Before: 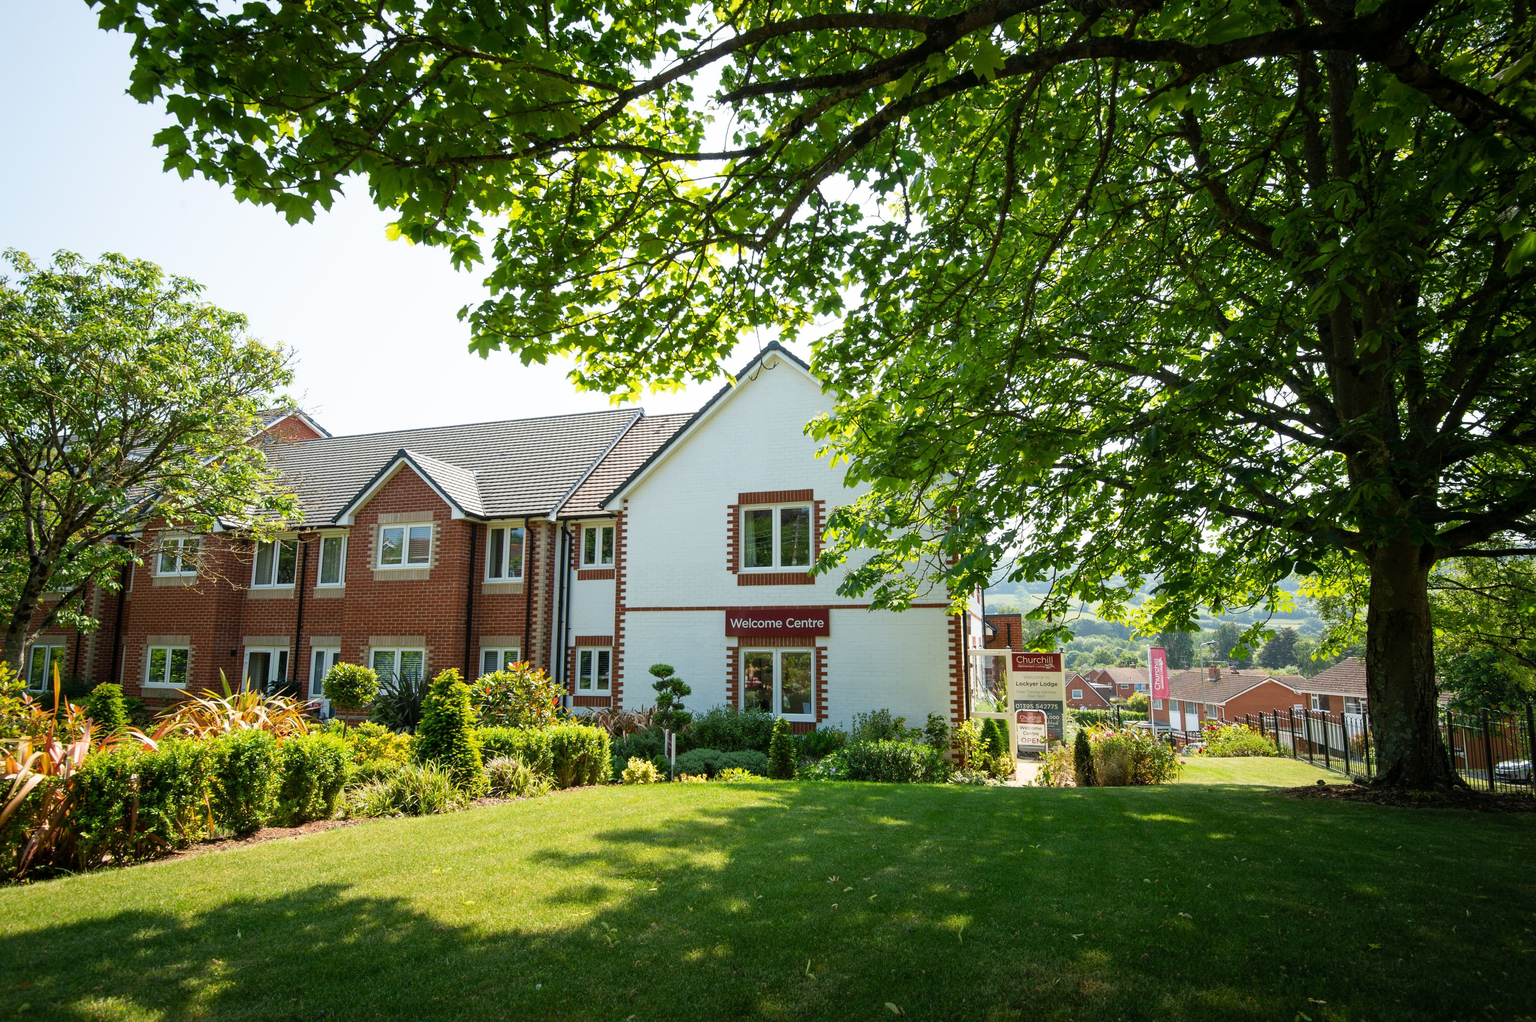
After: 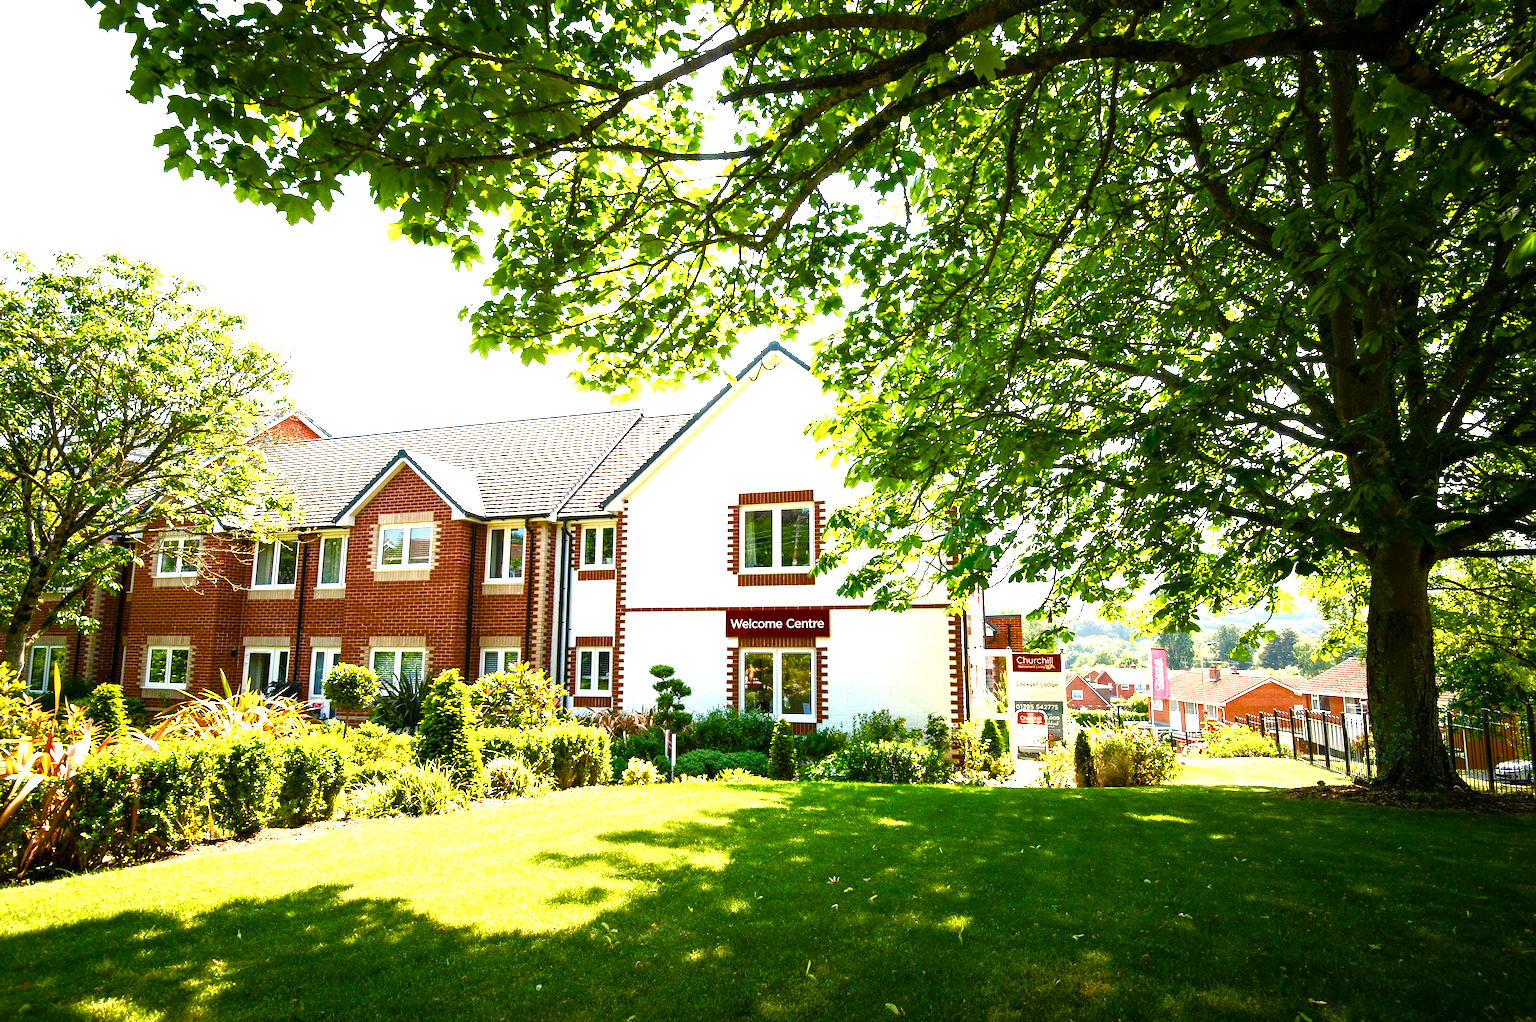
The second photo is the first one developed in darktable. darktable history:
exposure: black level correction 0, exposure 1.016 EV, compensate highlight preservation false
color balance rgb: highlights gain › chroma 1.343%, highlights gain › hue 57.03°, linear chroma grading › global chroma 15.278%, perceptual saturation grading › global saturation 0.39%, perceptual saturation grading › highlights -16.916%, perceptual saturation grading › mid-tones 32.939%, perceptual saturation grading › shadows 50.53%, perceptual brilliance grading › global brilliance 9.853%, perceptual brilliance grading › shadows 14.538%, global vibrance 9.344%, contrast 15.015%, saturation formula JzAzBz (2021)
color correction: highlights a* 3.86, highlights b* 5.13
